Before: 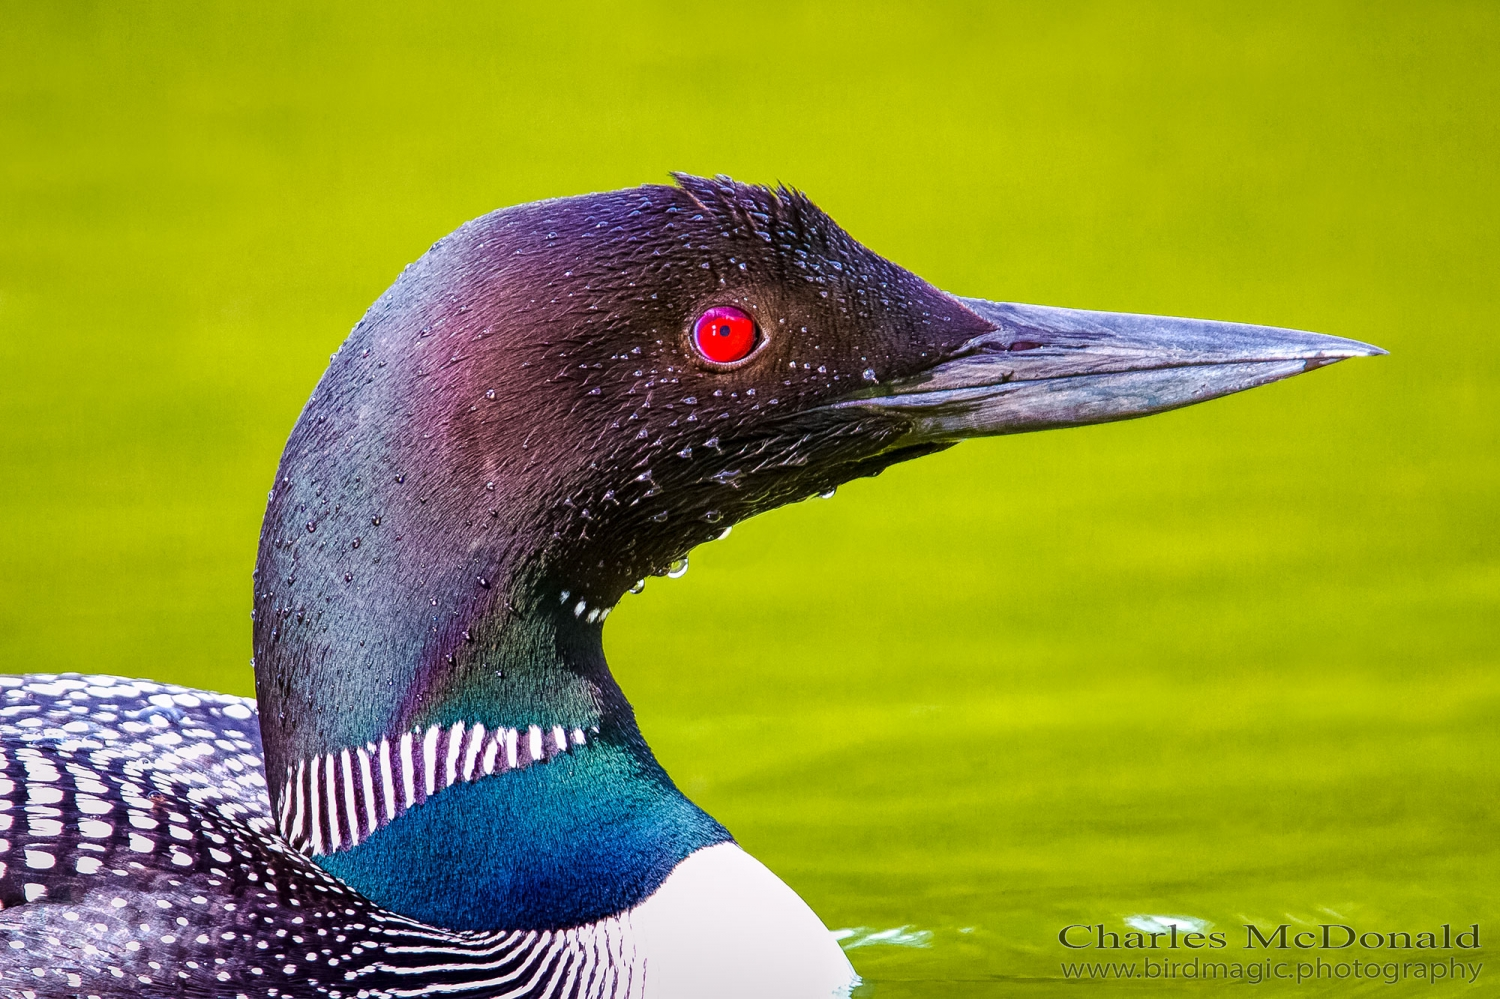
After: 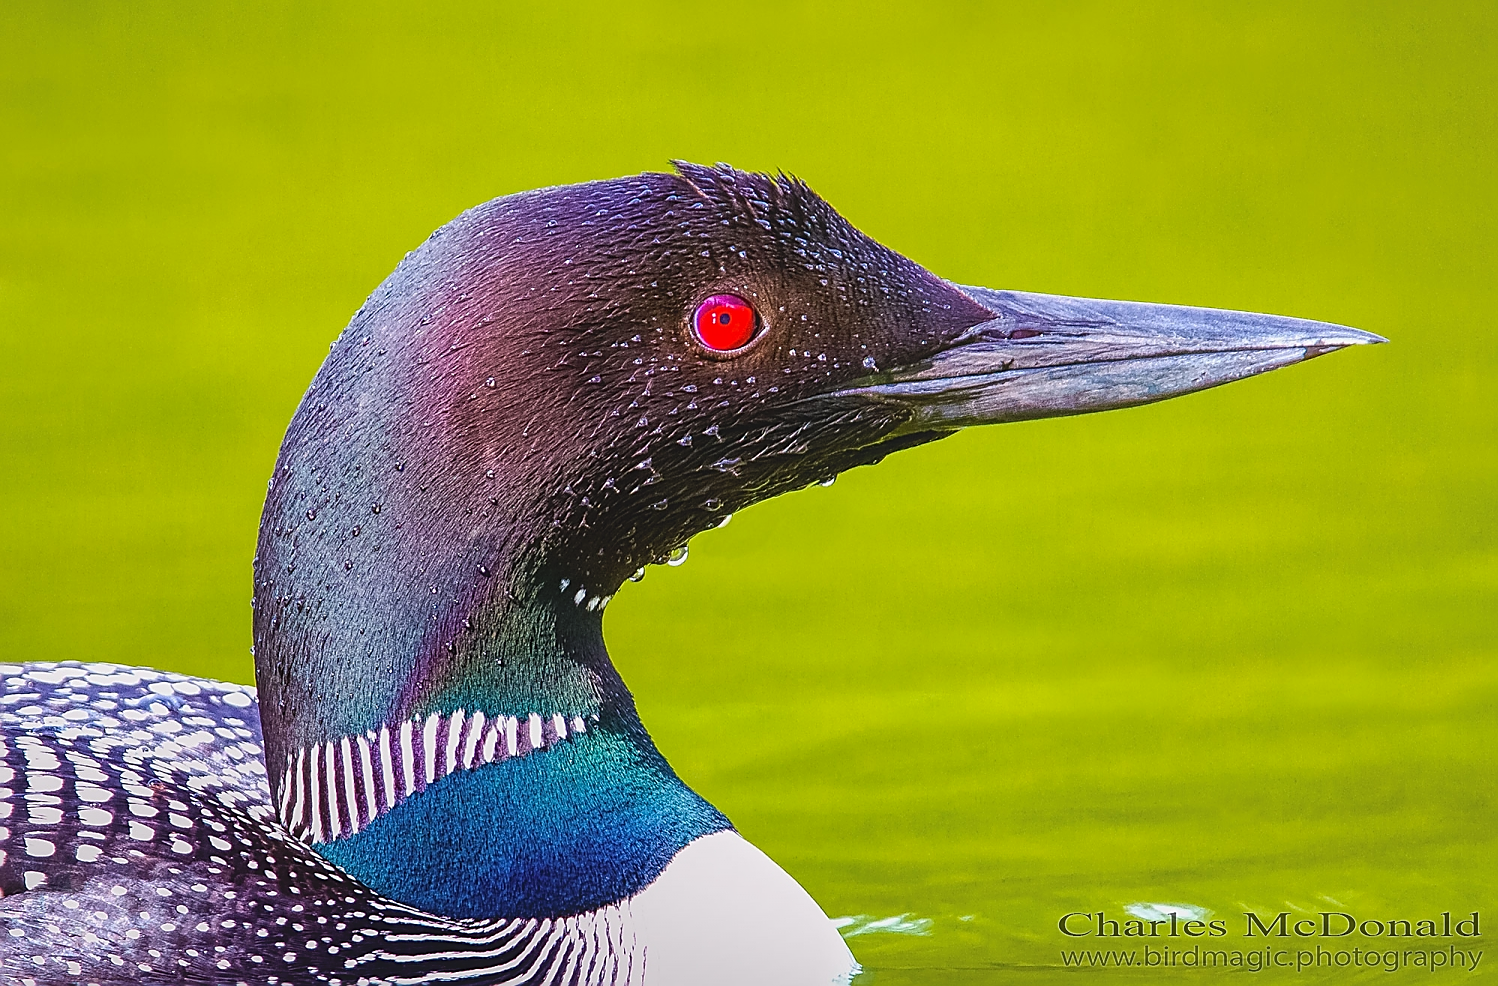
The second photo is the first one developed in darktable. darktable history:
sharpen: radius 1.384, amount 1.251, threshold 0.725
crop: top 1.227%, right 0.068%
local contrast: highlights 67%, shadows 64%, detail 80%, midtone range 0.33
